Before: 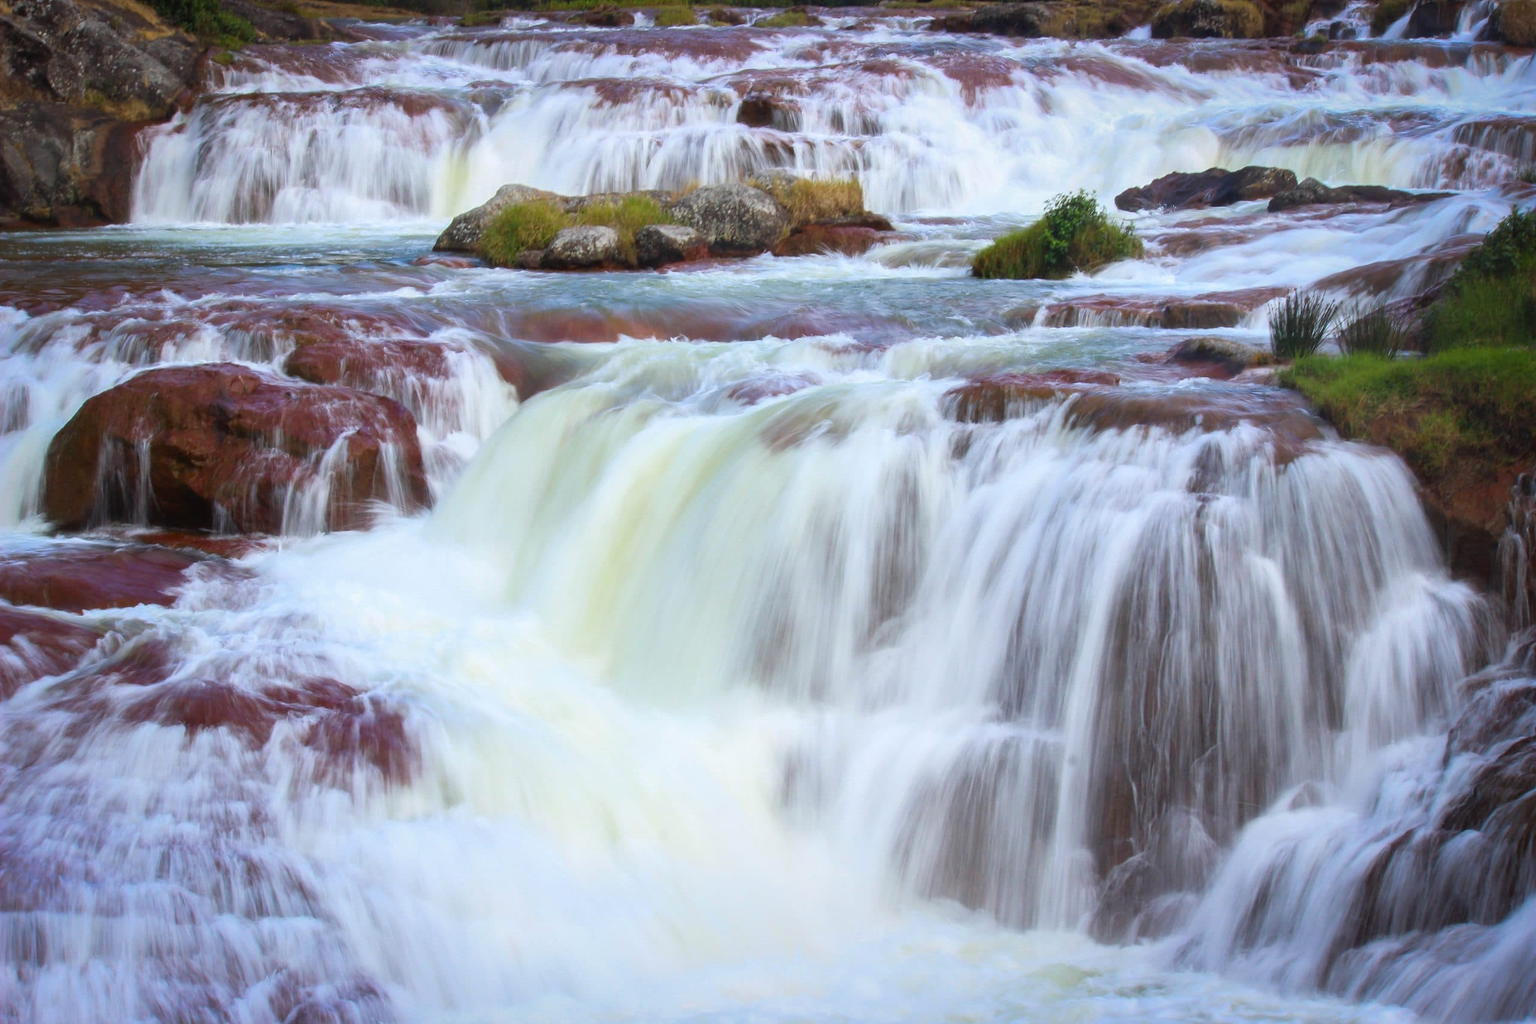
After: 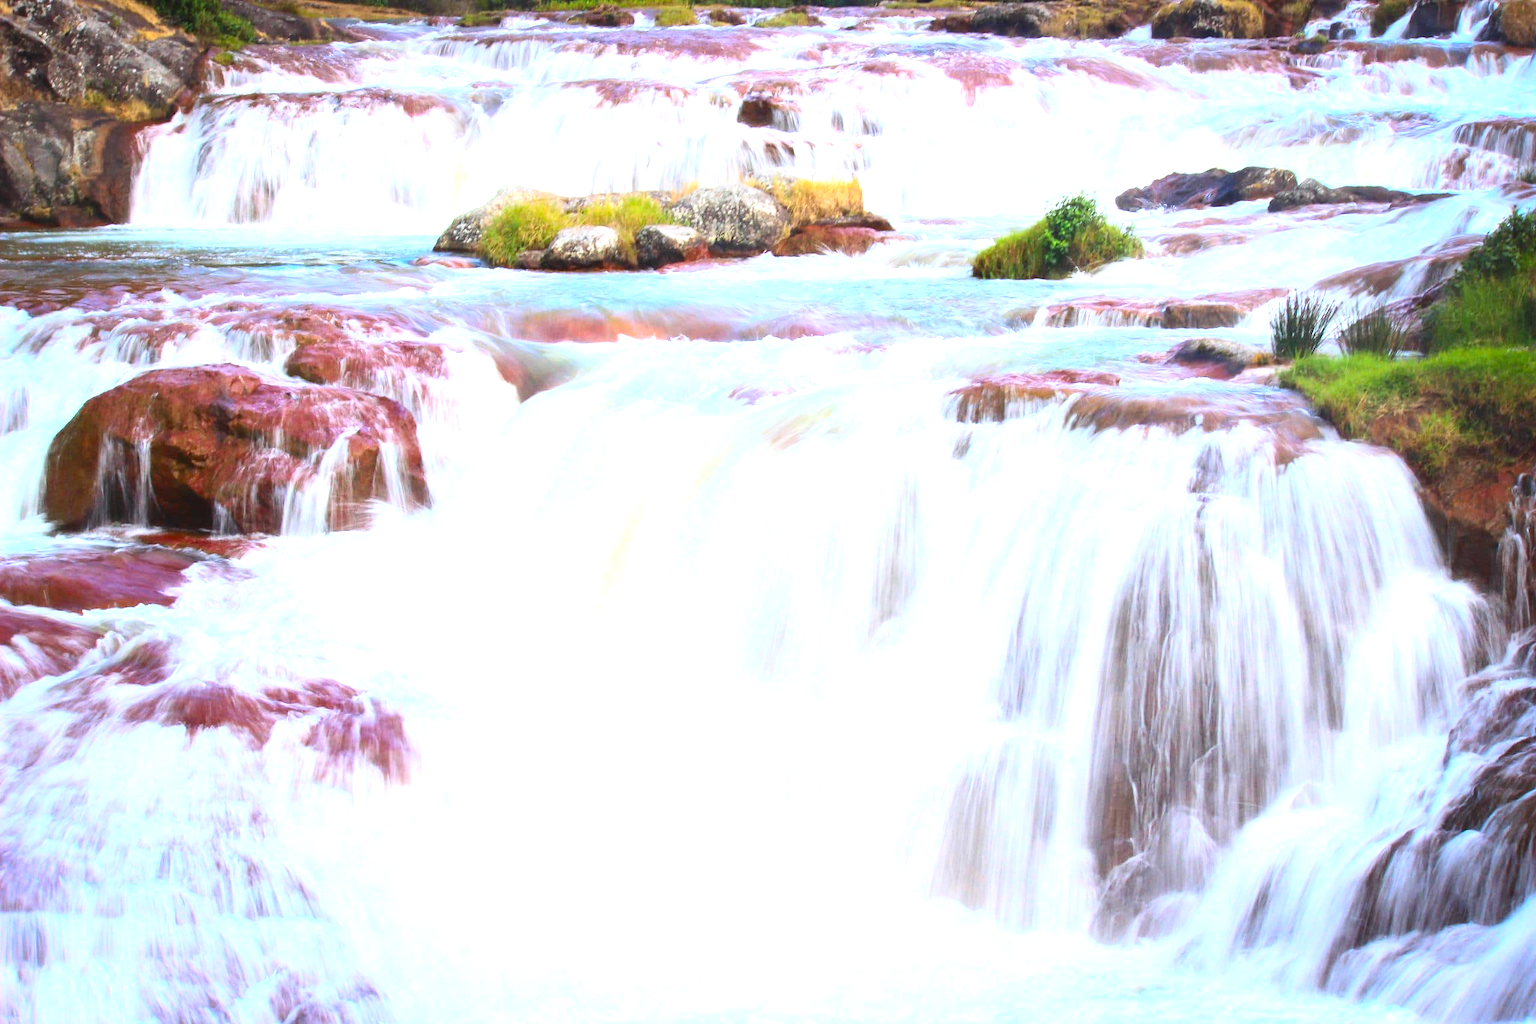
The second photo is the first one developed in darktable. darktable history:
contrast brightness saturation: contrast 0.23, brightness 0.1, saturation 0.29
exposure: black level correction 0, exposure 1.4 EV, compensate highlight preservation false
